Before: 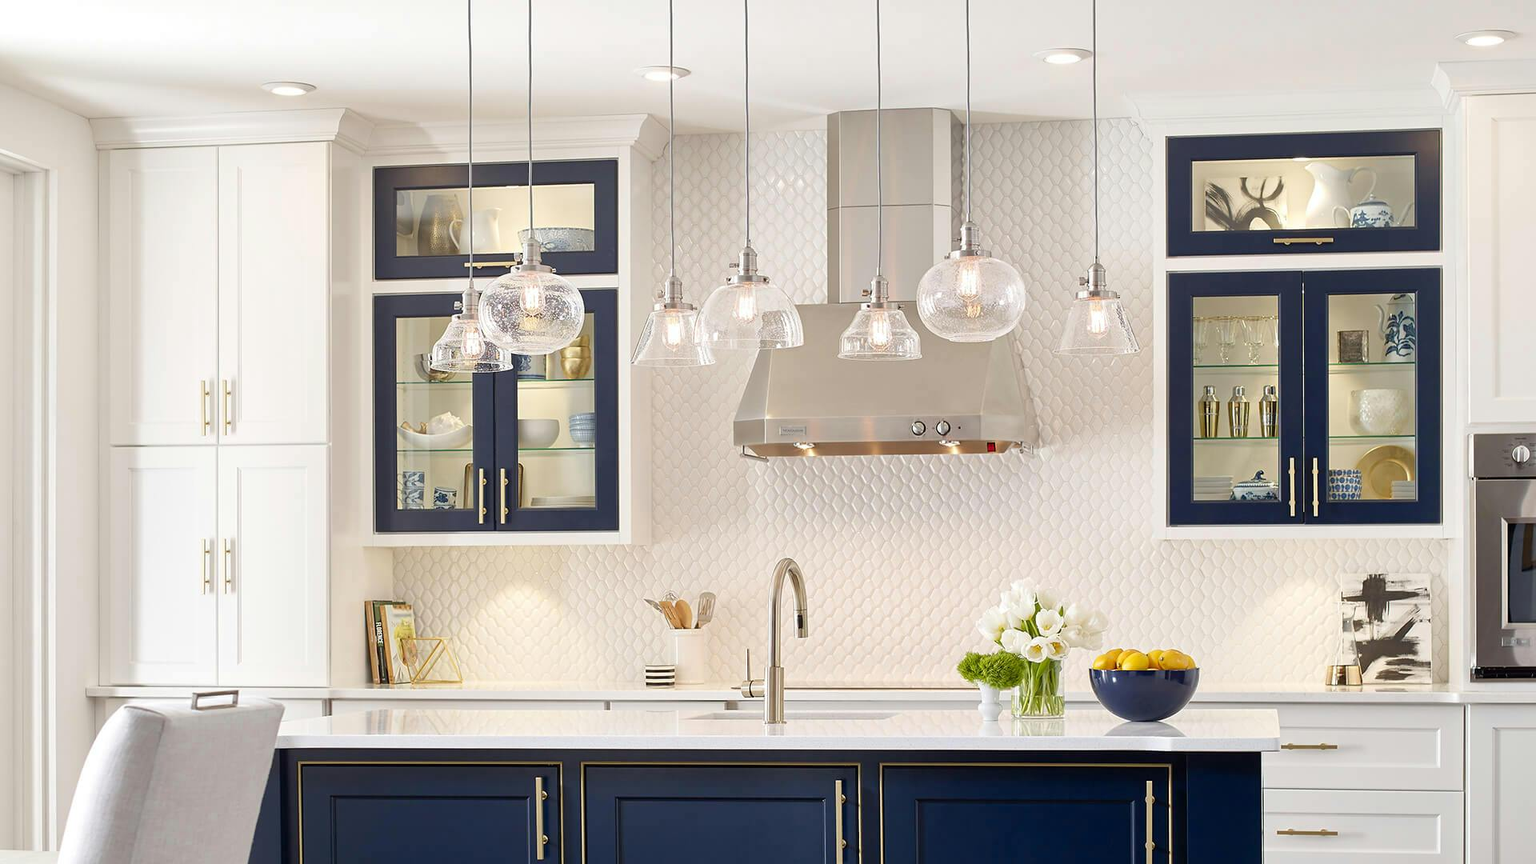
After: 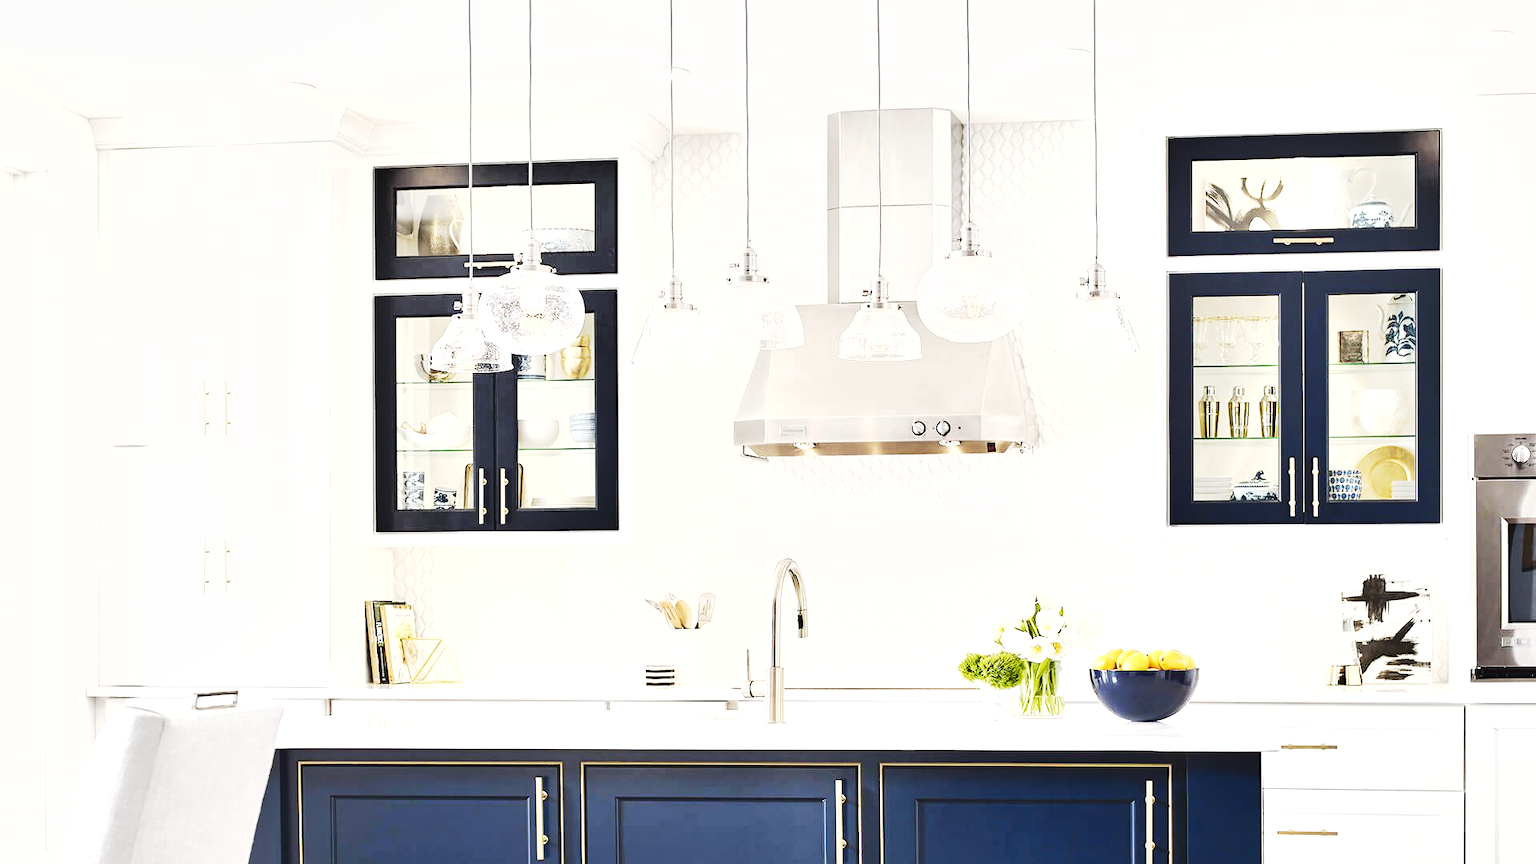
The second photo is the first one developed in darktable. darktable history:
exposure: black level correction -0.005, exposure 1.002 EV, compensate highlight preservation false
base curve: curves: ch0 [(0, 0) (0.088, 0.125) (0.176, 0.251) (0.354, 0.501) (0.613, 0.749) (1, 0.877)], preserve colors none
tone equalizer: -8 EV -0.75 EV, -7 EV -0.7 EV, -6 EV -0.6 EV, -5 EV -0.4 EV, -3 EV 0.4 EV, -2 EV 0.6 EV, -1 EV 0.7 EV, +0 EV 0.75 EV, edges refinement/feathering 500, mask exposure compensation -1.57 EV, preserve details no
color correction: saturation 1.11
shadows and highlights: highlights color adjustment 0%, soften with gaussian
